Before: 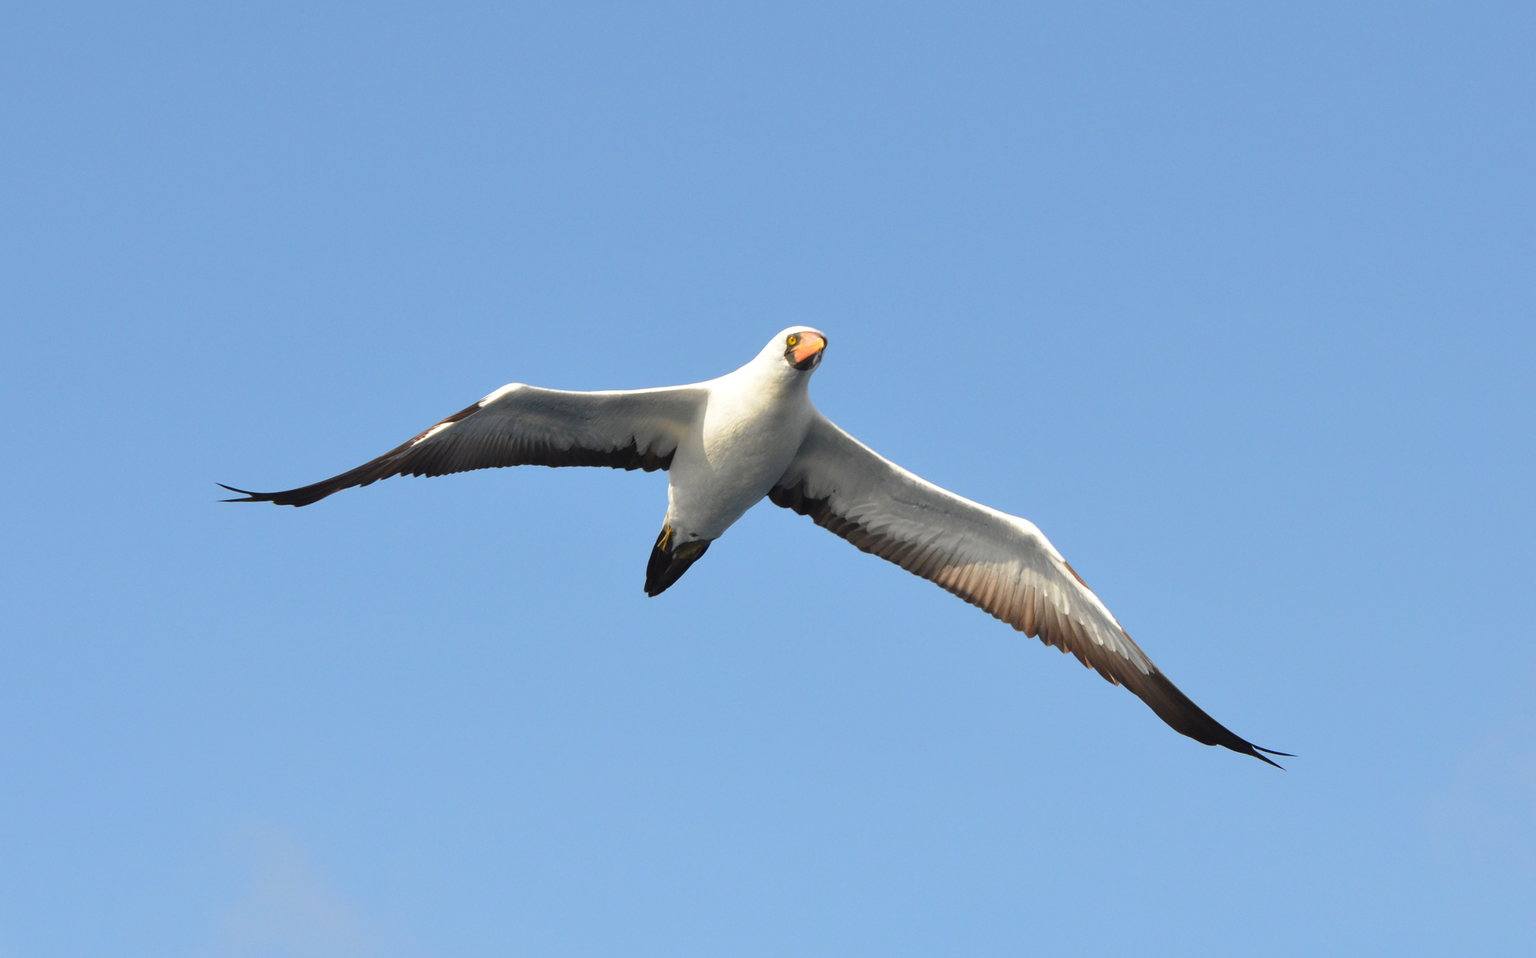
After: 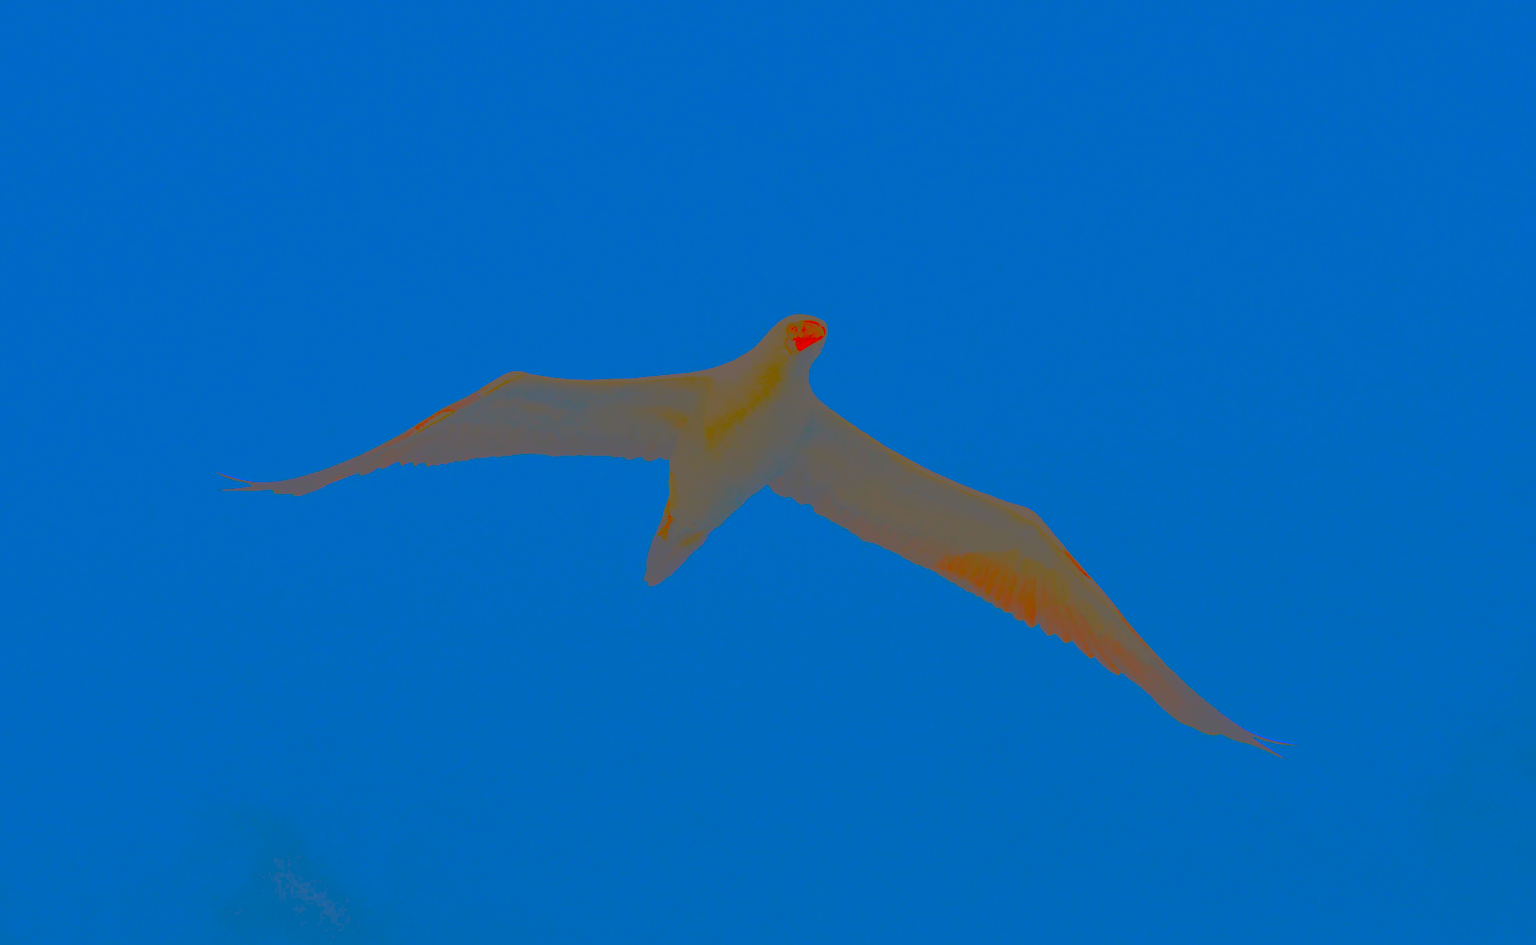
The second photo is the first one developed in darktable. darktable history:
exposure: black level correction 0, exposure 1.2 EV, compensate exposure bias true, compensate highlight preservation false
crop: top 1.241%, right 0.049%
contrast brightness saturation: contrast -0.976, brightness -0.157, saturation 0.759
color balance rgb: highlights gain › chroma 1.068%, highlights gain › hue 60.12°, linear chroma grading › global chroma -15.395%, perceptual saturation grading › global saturation 38.72%, global vibrance -23.526%
